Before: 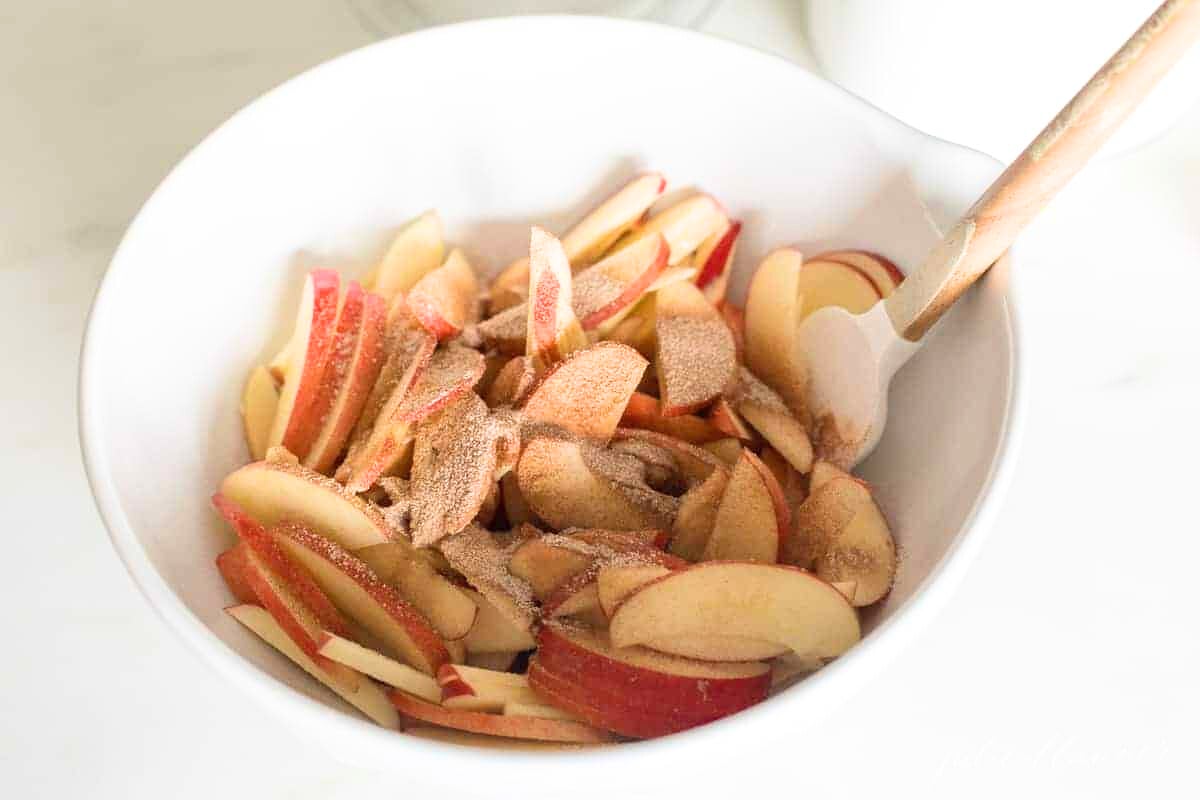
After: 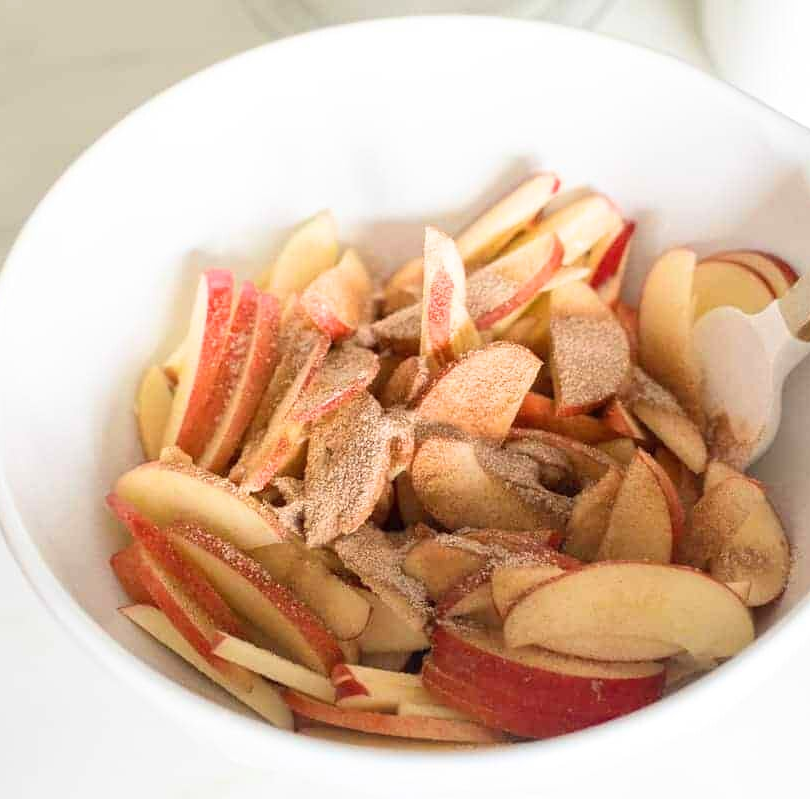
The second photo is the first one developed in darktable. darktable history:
crop and rotate: left 8.916%, right 23.555%
